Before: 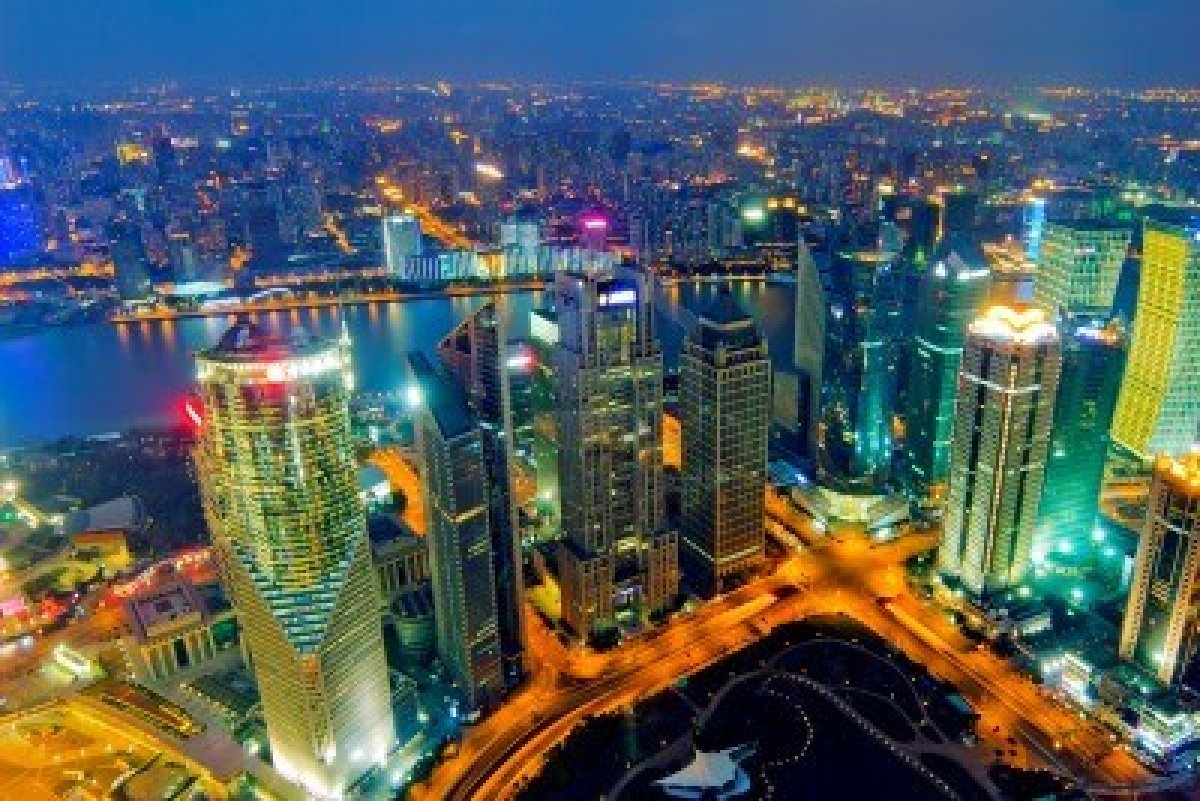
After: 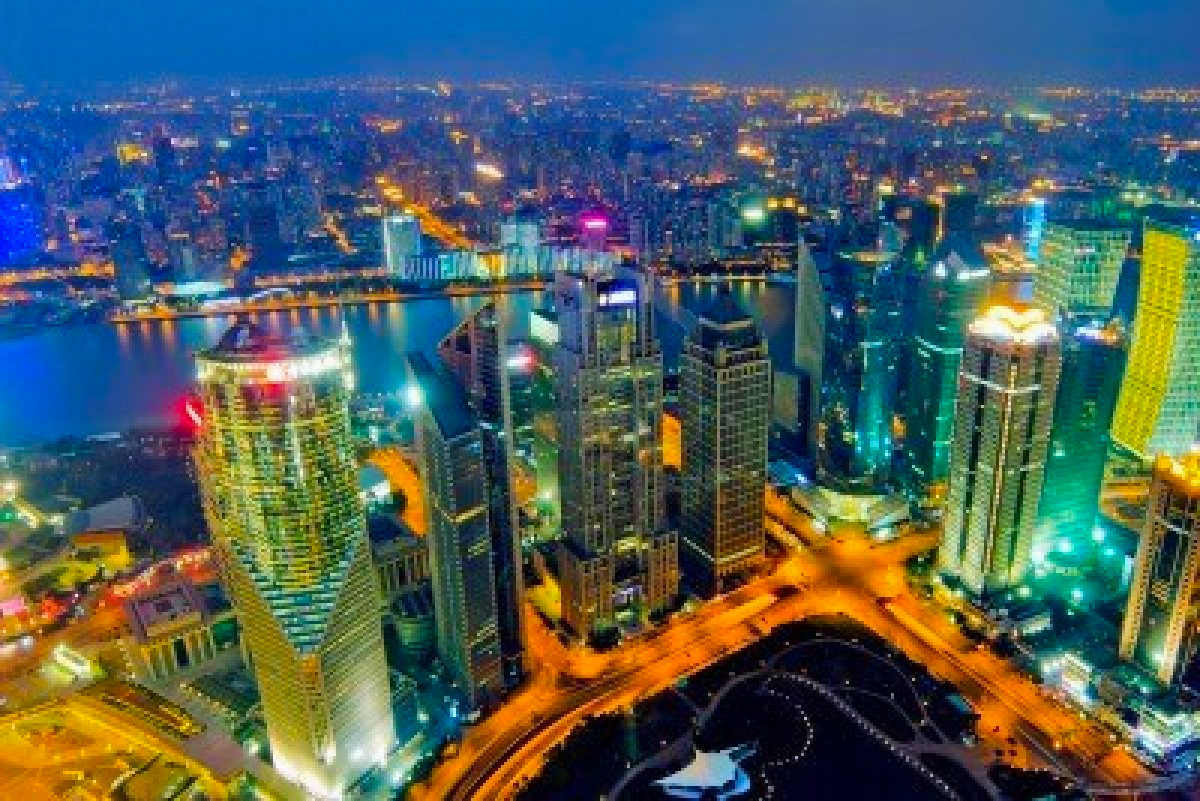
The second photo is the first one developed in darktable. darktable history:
shadows and highlights: shadows 43.84, white point adjustment -1.53, soften with gaussian
color balance rgb: perceptual saturation grading › global saturation 9.95%, global vibrance 20.739%
